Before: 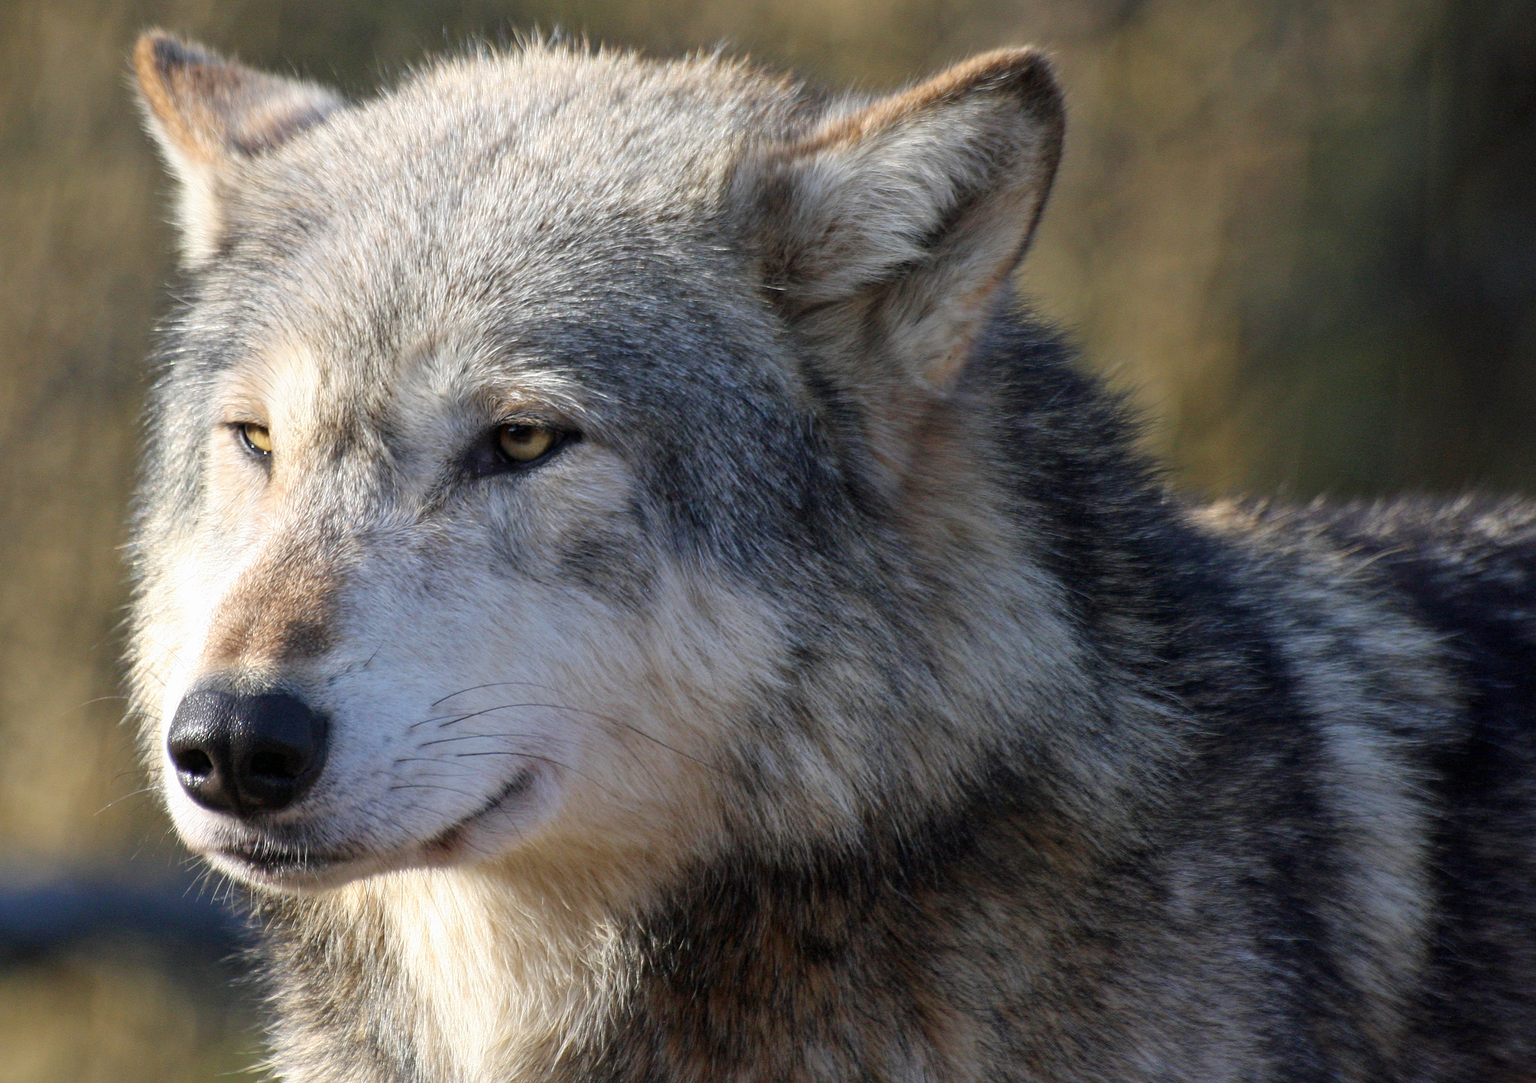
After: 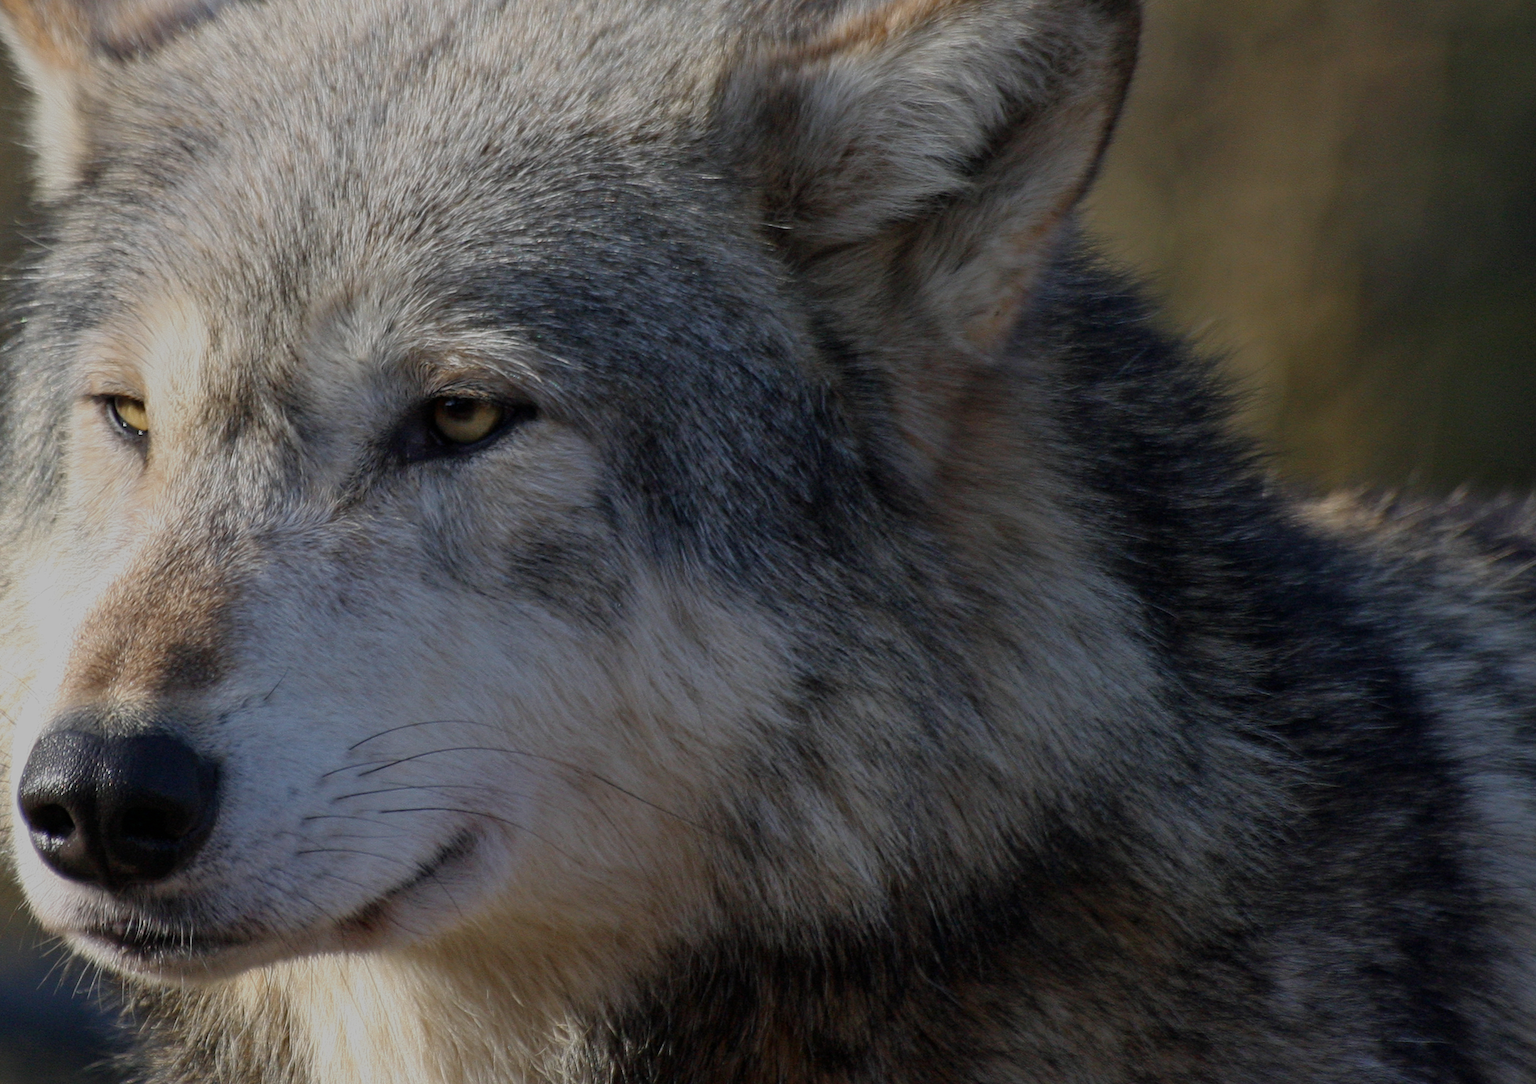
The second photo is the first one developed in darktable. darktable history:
exposure: exposure -0.979 EV, compensate highlight preservation false
crop and rotate: left 10.021%, top 9.967%, right 10.106%, bottom 10.078%
